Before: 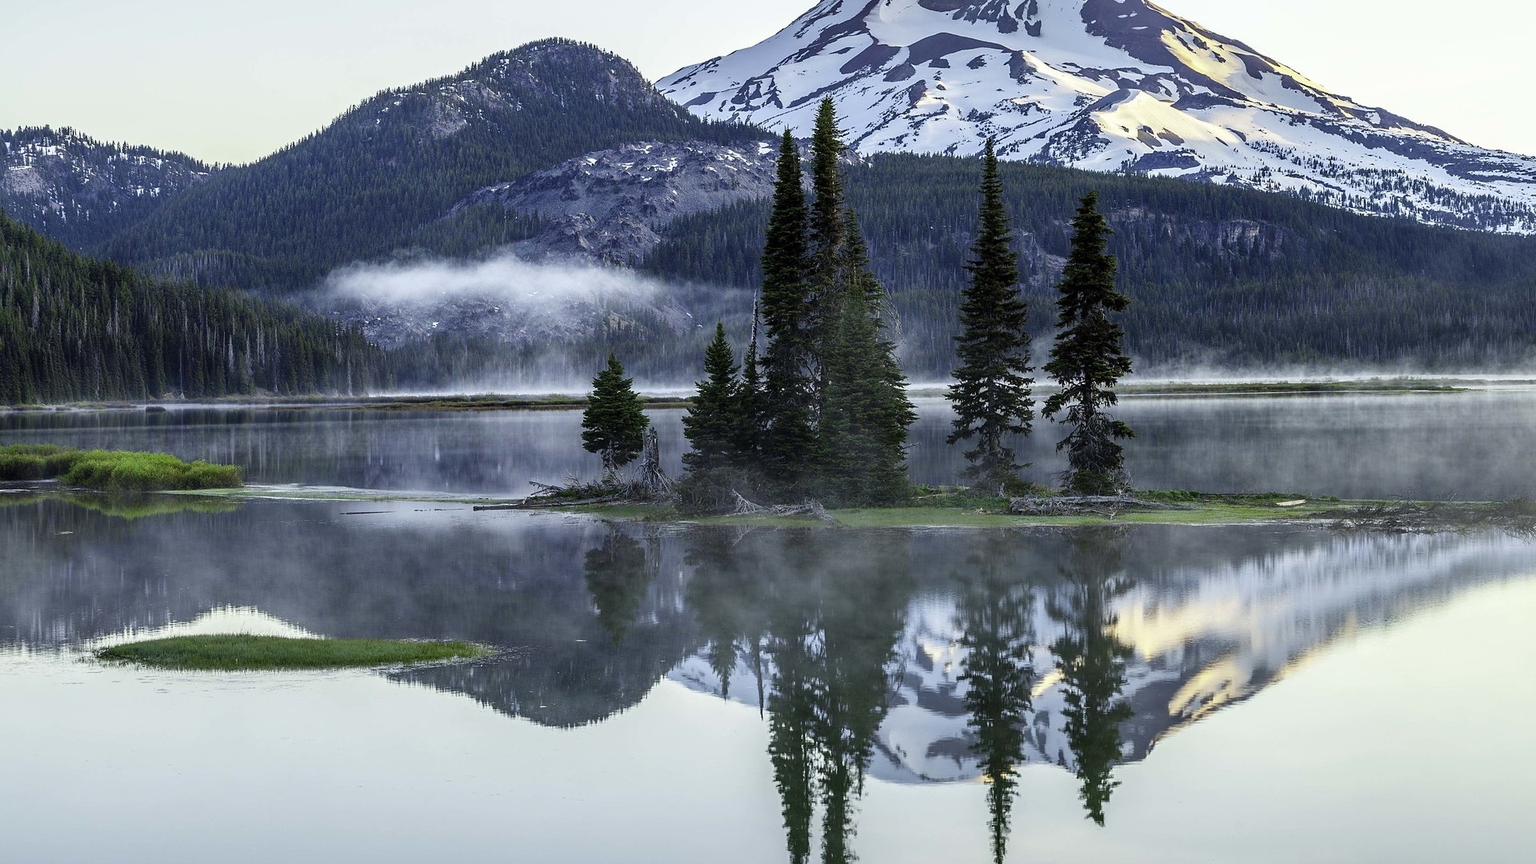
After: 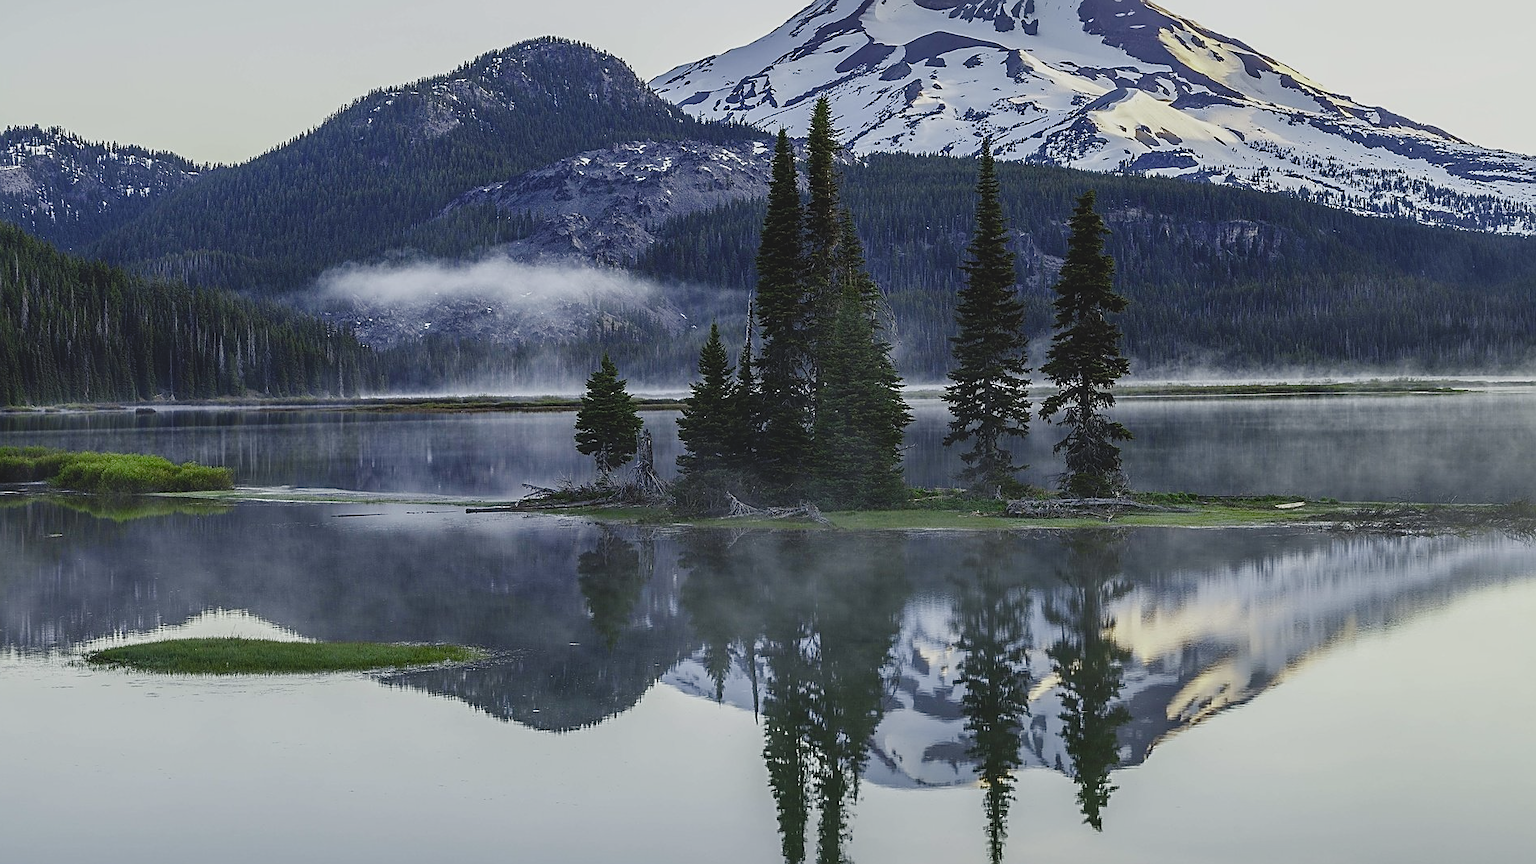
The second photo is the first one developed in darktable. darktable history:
exposure: black level correction -0.015, exposure -0.533 EV, compensate highlight preservation false
crop and rotate: left 0.754%, top 0.25%, bottom 0.418%
color balance rgb: perceptual saturation grading › global saturation 20%, perceptual saturation grading › highlights -50.317%, perceptual saturation grading › shadows 30.268%, global vibrance 7.472%
sharpen: on, module defaults
